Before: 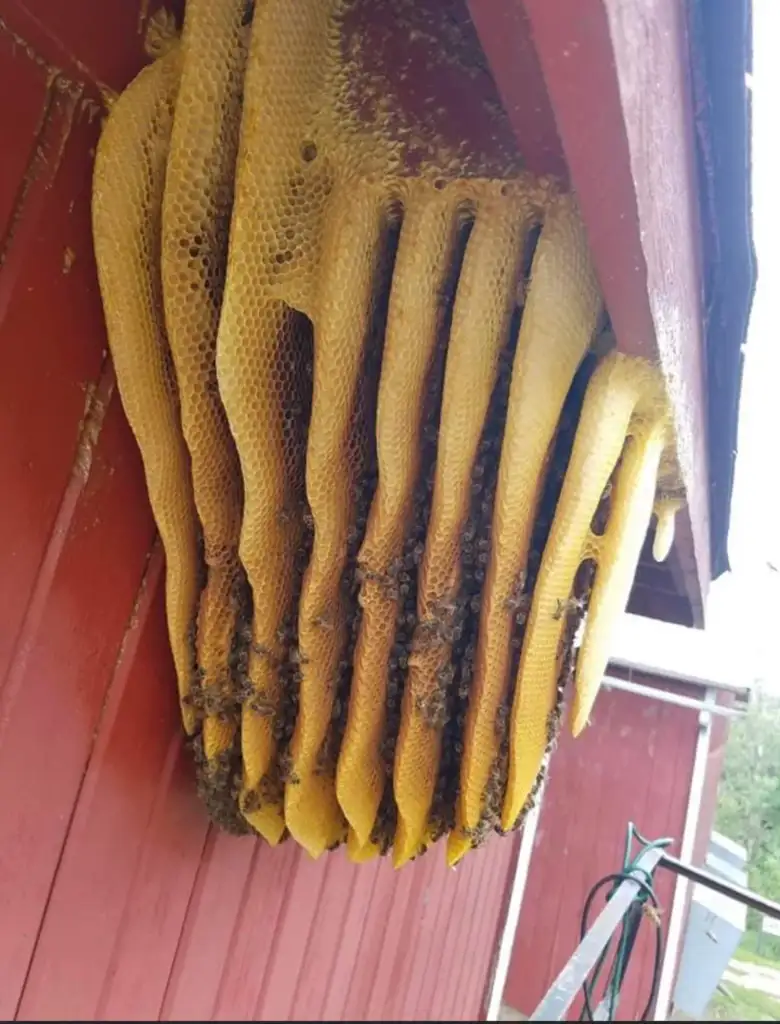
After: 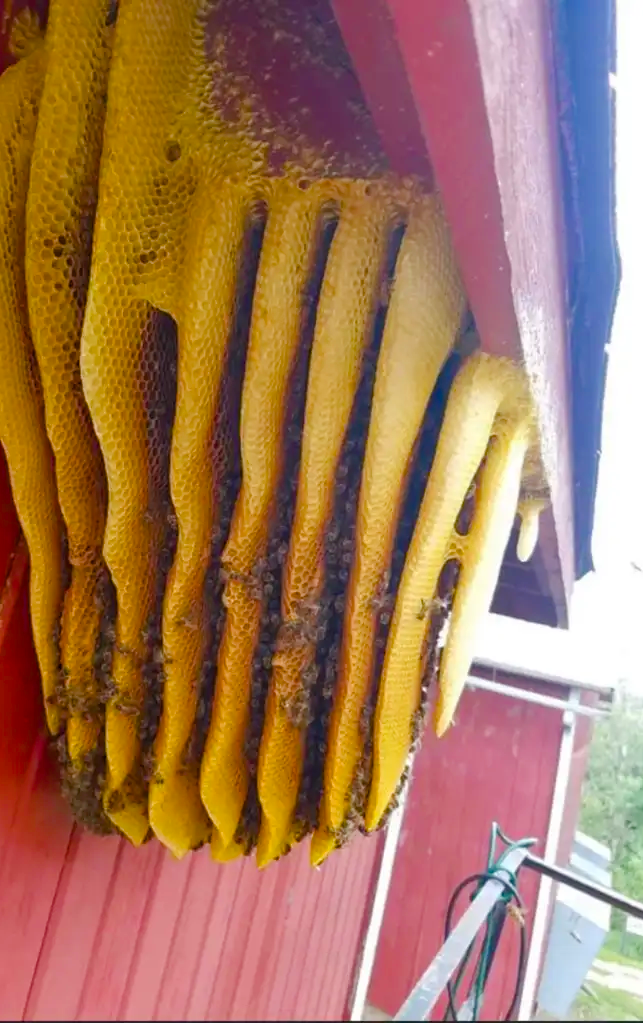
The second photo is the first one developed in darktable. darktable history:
color balance rgb: linear chroma grading › global chroma 0.93%, perceptual saturation grading › global saturation 38.975%, perceptual saturation grading › highlights -25.242%, perceptual saturation grading › mid-tones 34.627%, perceptual saturation grading › shadows 34.943%
crop: left 17.527%, bottom 0.033%
